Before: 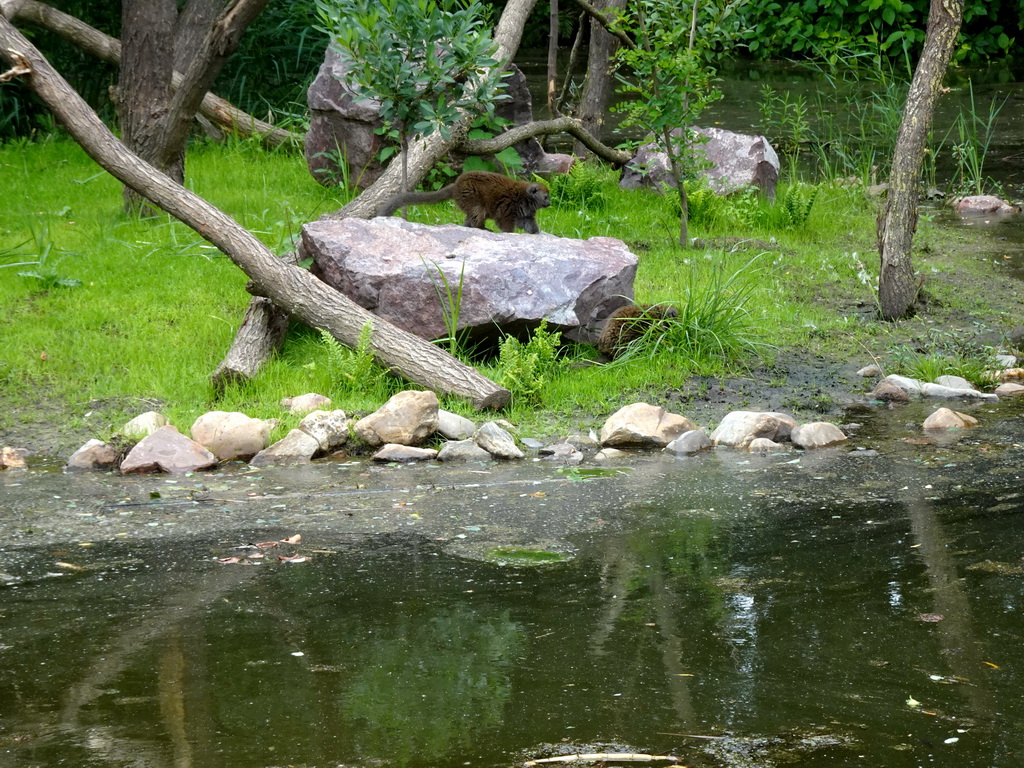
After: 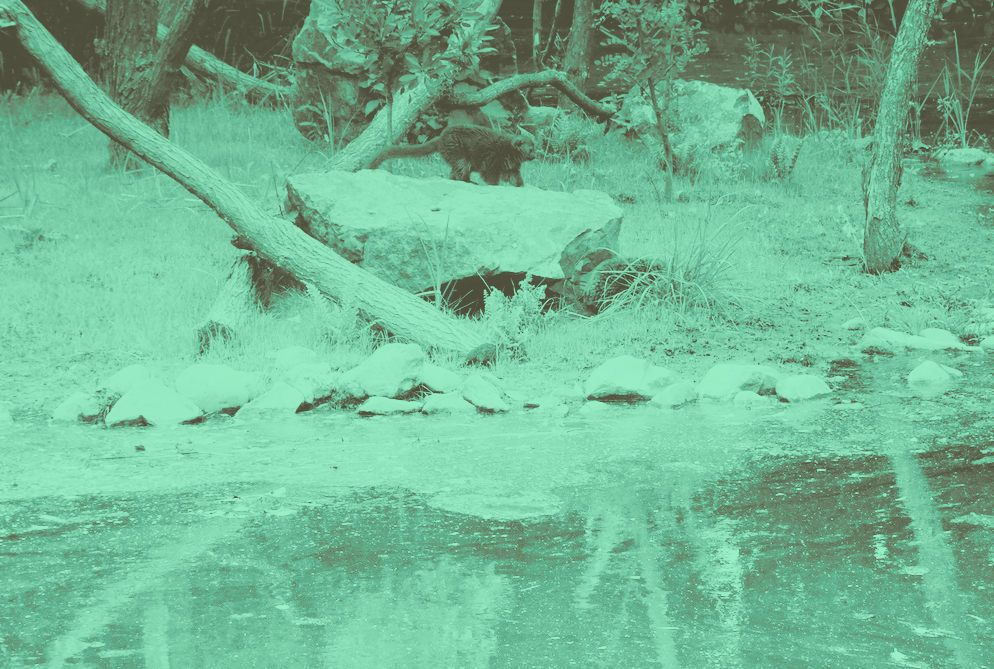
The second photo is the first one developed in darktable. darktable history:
colorize: hue 147.6°, saturation 65%, lightness 21.64%
graduated density: density -3.9 EV
crop: left 1.507%, top 6.147%, right 1.379%, bottom 6.637%
shadows and highlights: radius 44.78, white point adjustment 6.64, compress 79.65%, highlights color adjustment 78.42%, soften with gaussian
sigmoid: contrast 1.7, skew -0.2, preserve hue 0%, red attenuation 0.1, red rotation 0.035, green attenuation 0.1, green rotation -0.017, blue attenuation 0.15, blue rotation -0.052, base primaries Rec2020
color calibration: illuminant as shot in camera, x 0.358, y 0.373, temperature 4628.91 K
split-toning: highlights › hue 298.8°, highlights › saturation 0.73, compress 41.76%
white balance: red 0.984, blue 1.059
